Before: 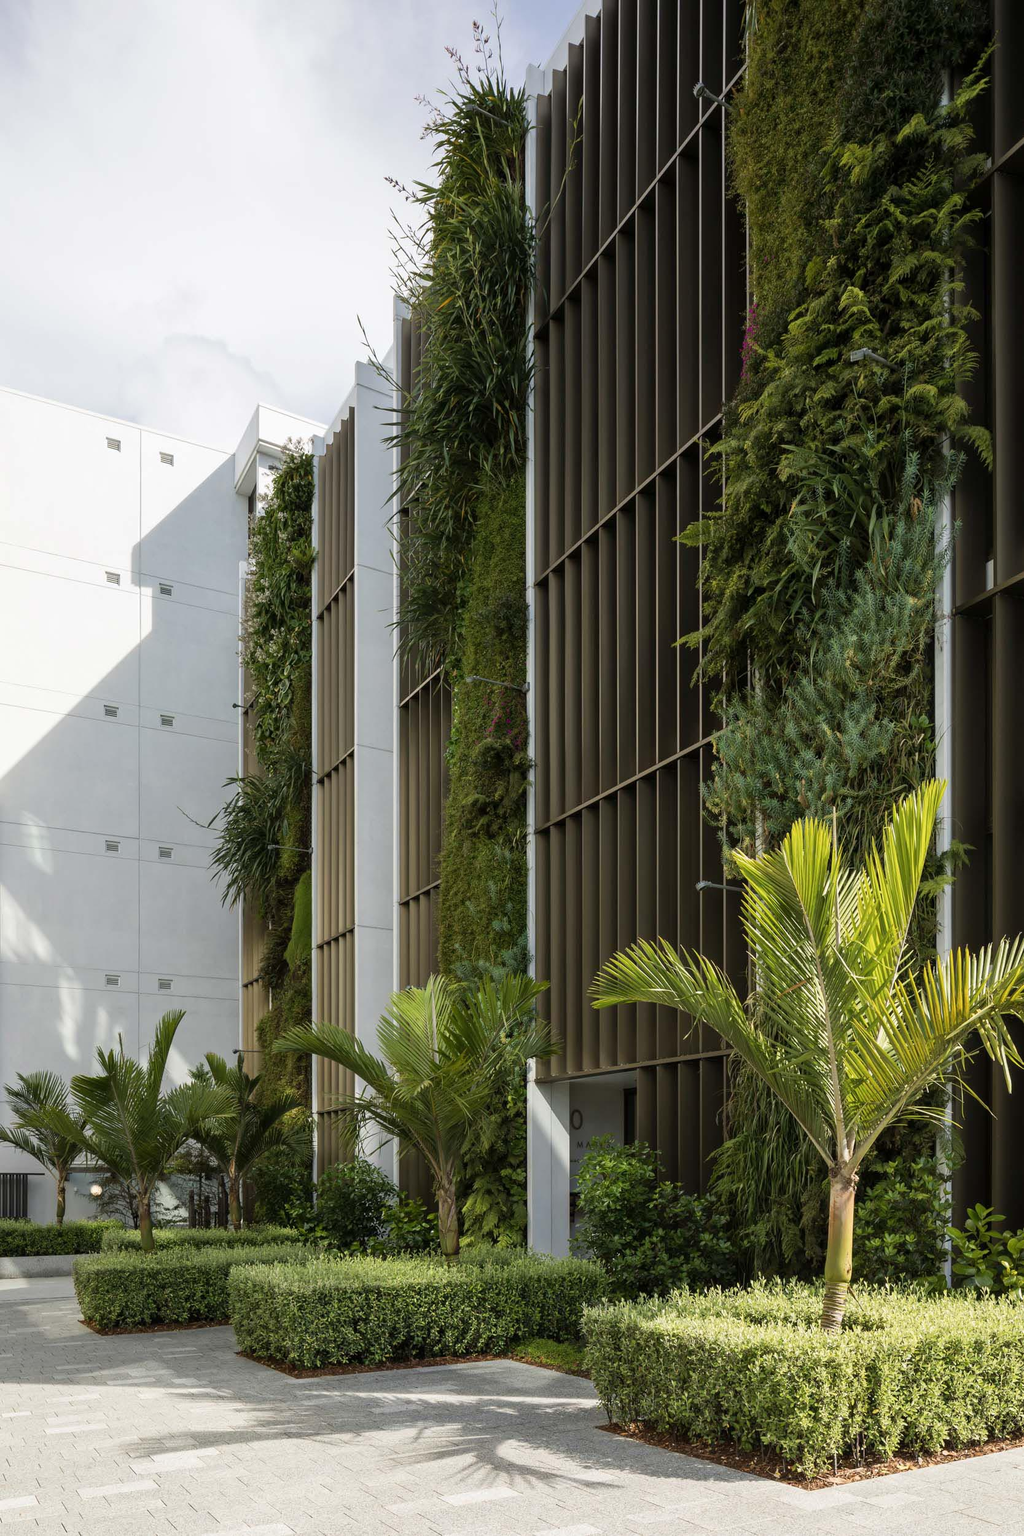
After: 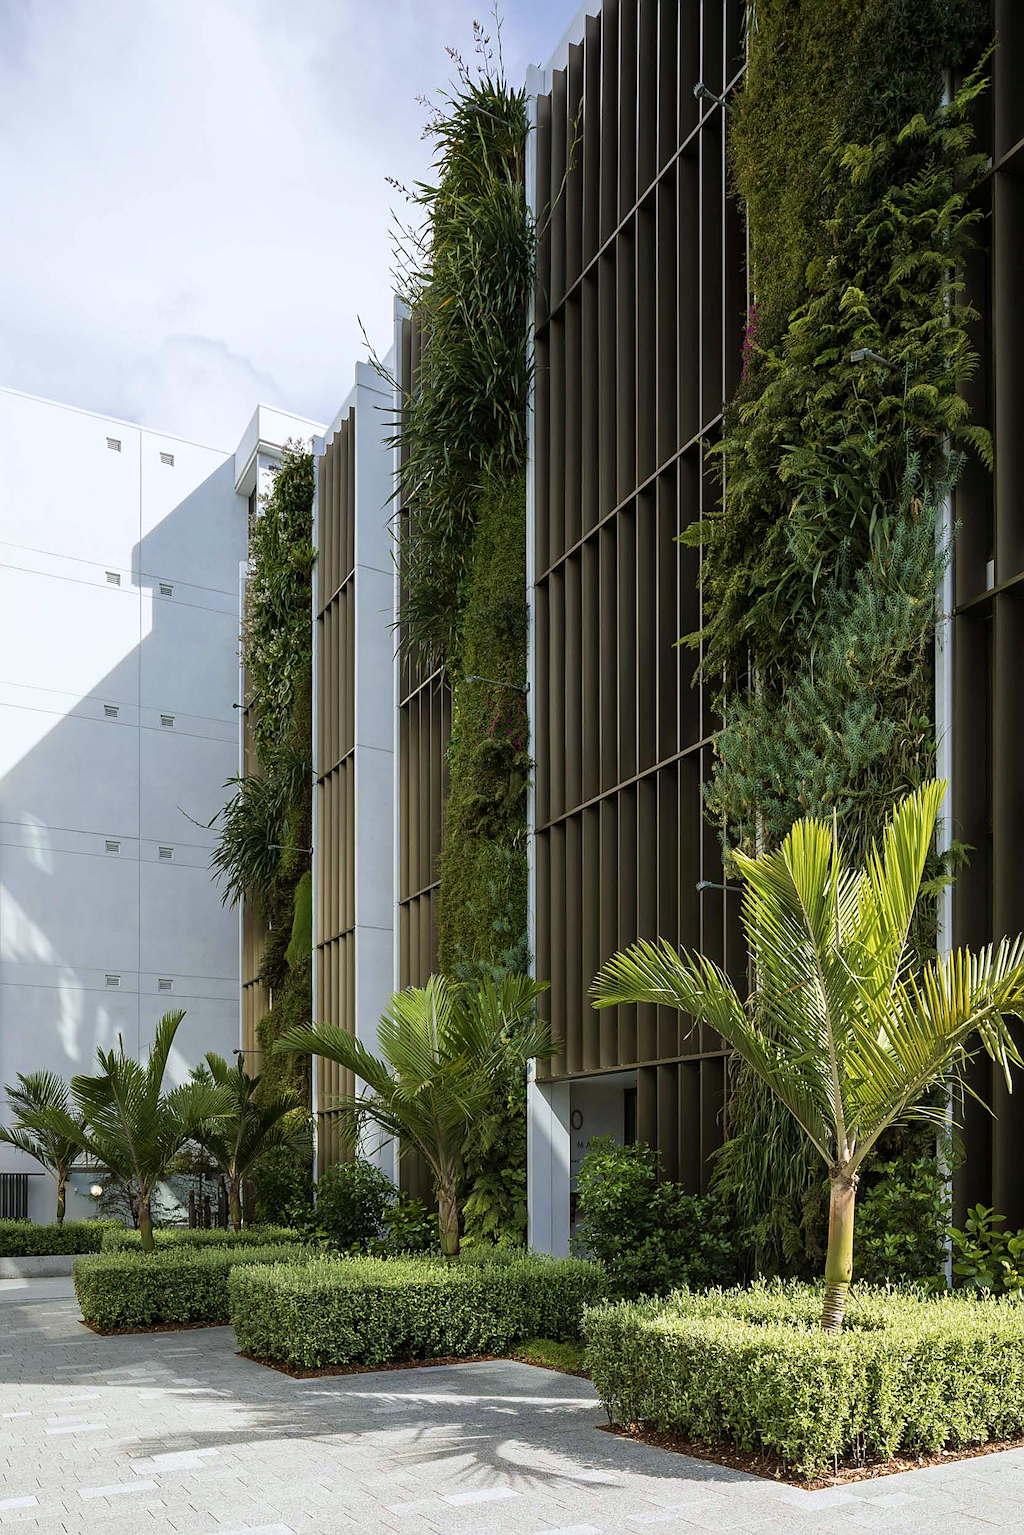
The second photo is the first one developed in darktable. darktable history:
velvia: on, module defaults
levels: levels [0, 0.51, 1]
sharpen: on, module defaults
white balance: red 0.976, blue 1.04
